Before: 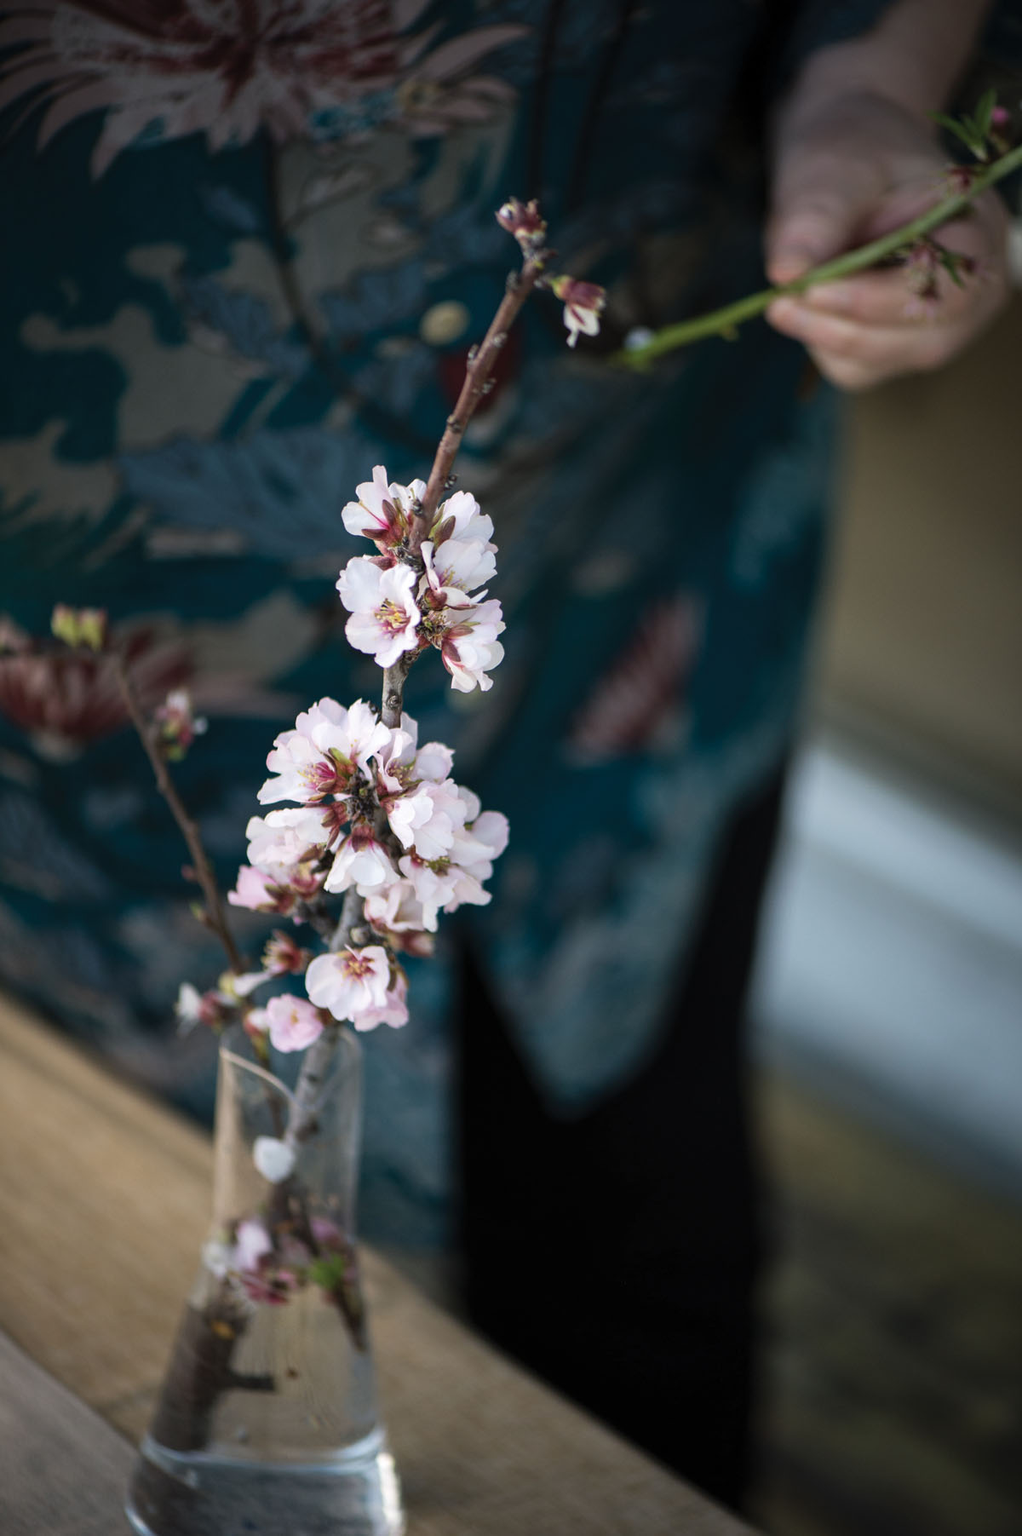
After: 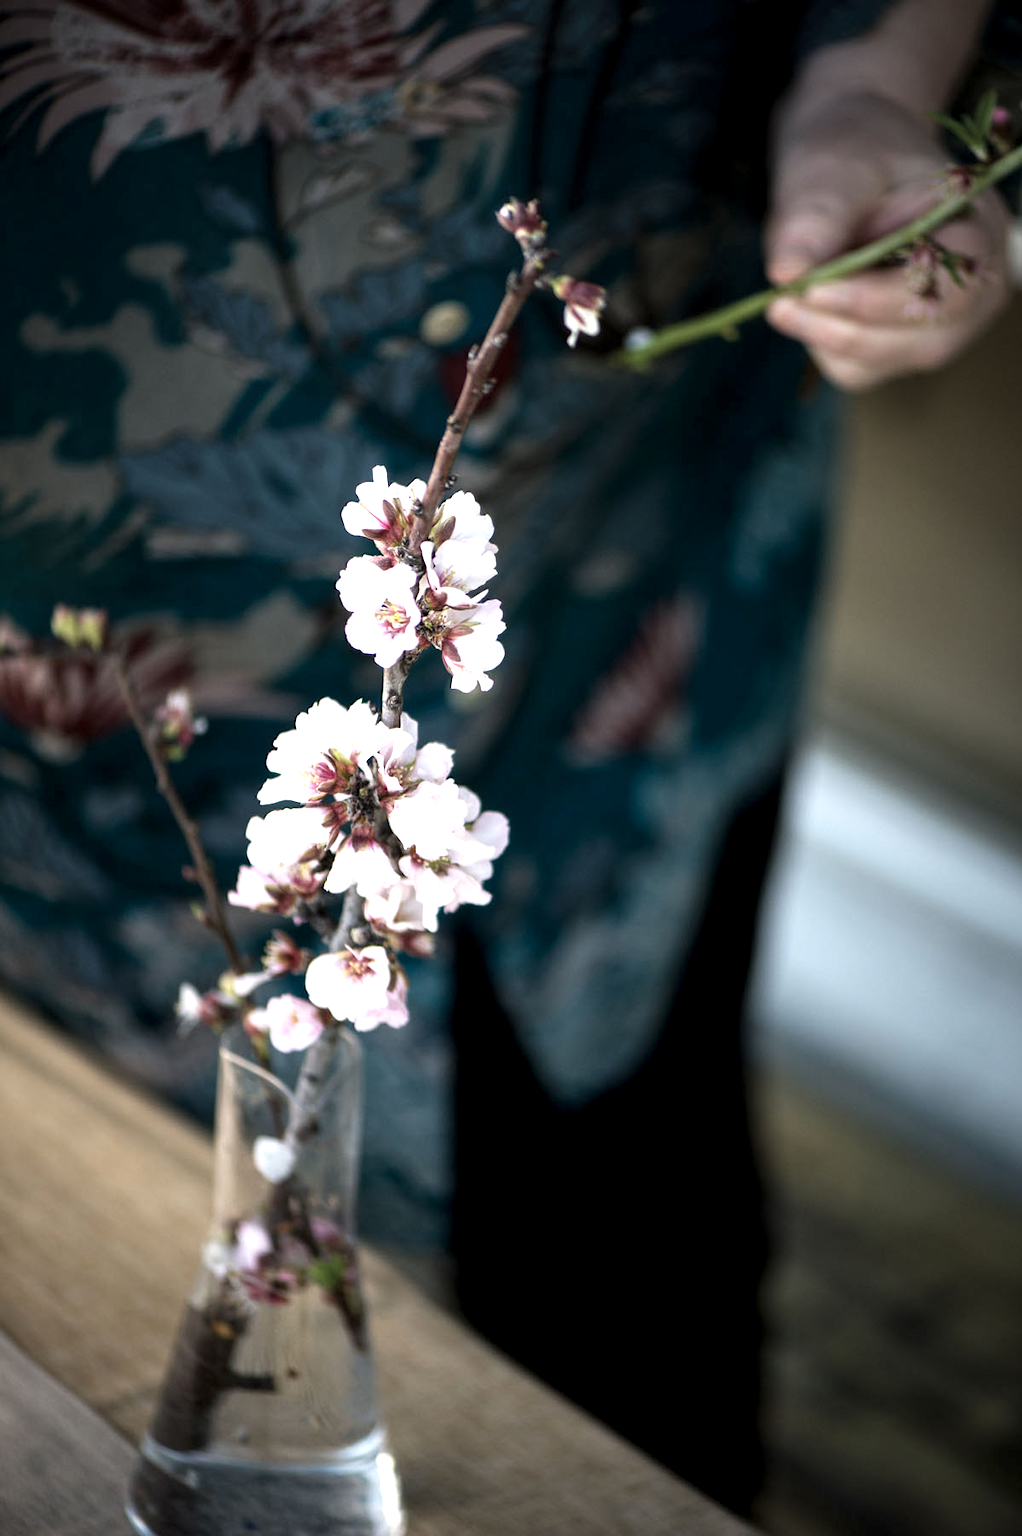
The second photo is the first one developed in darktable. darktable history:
local contrast: highlights 204%, shadows 139%, detail 140%, midtone range 0.253
